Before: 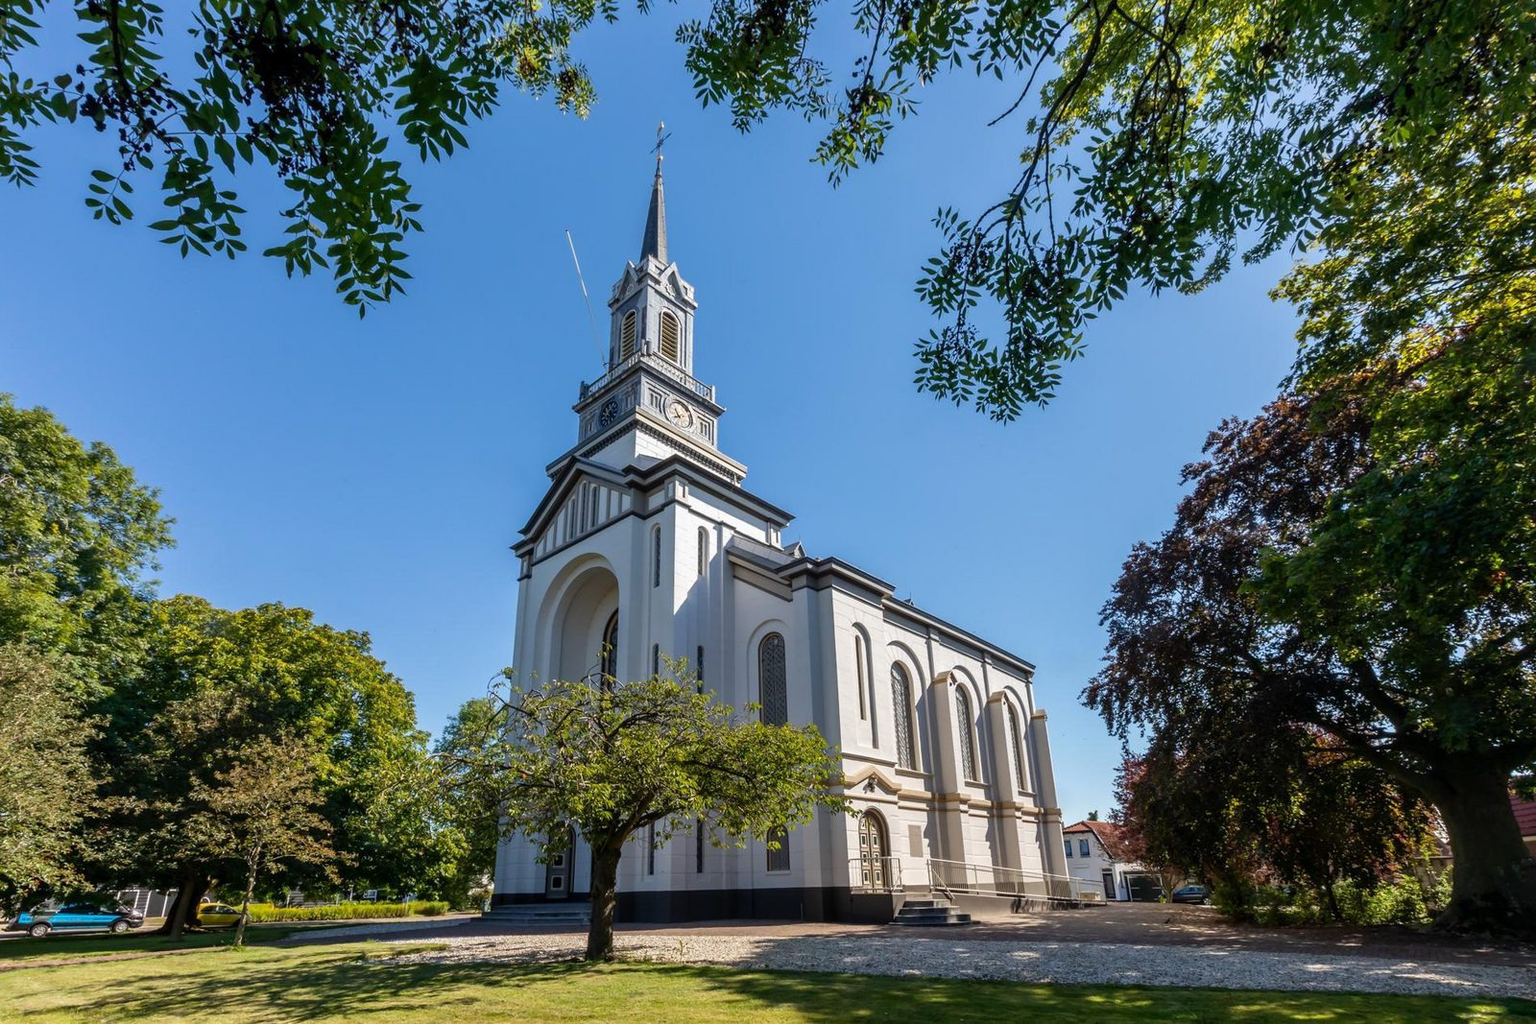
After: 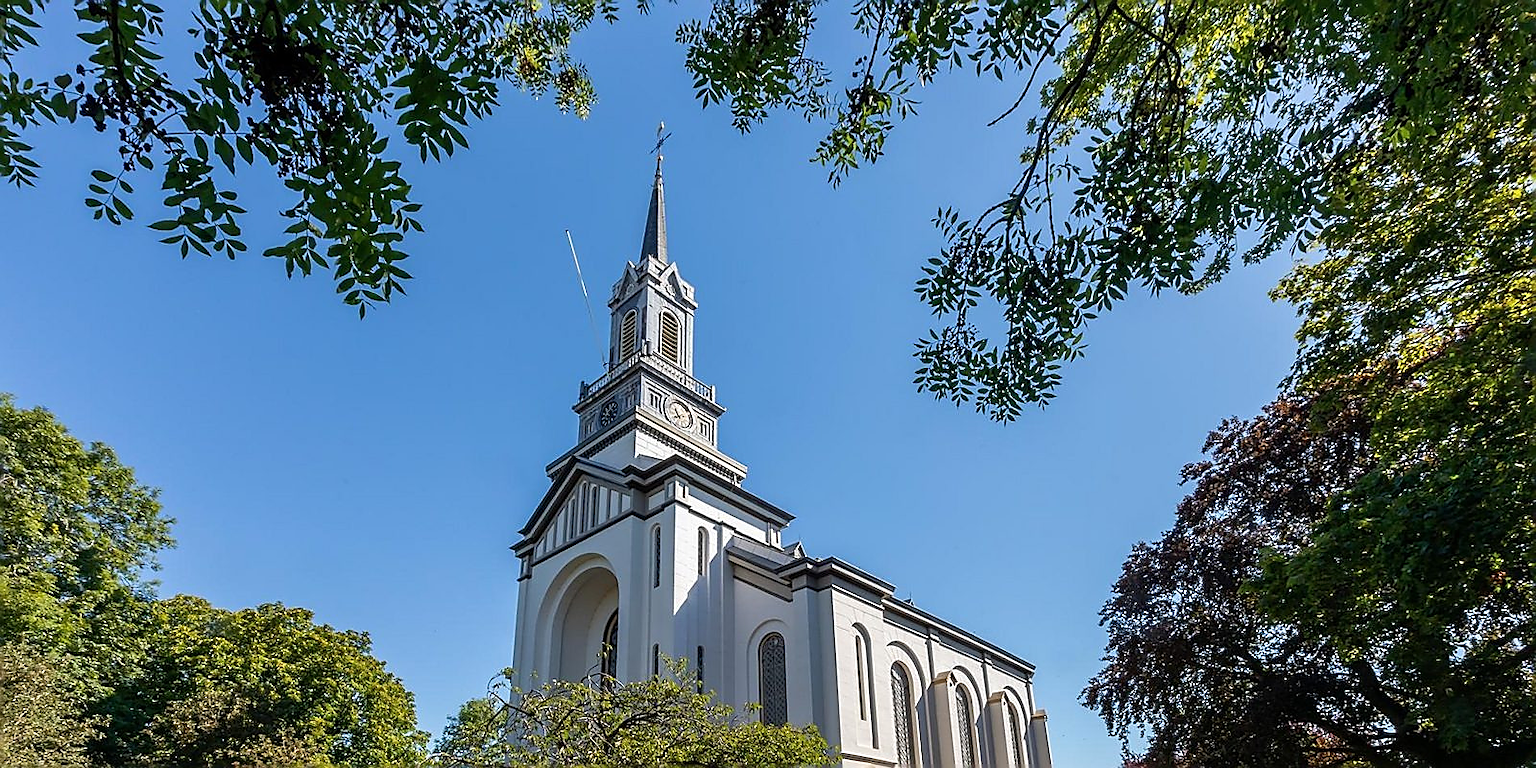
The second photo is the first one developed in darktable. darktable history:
sharpen: radius 1.407, amount 1.267, threshold 0.786
crop: bottom 24.99%
